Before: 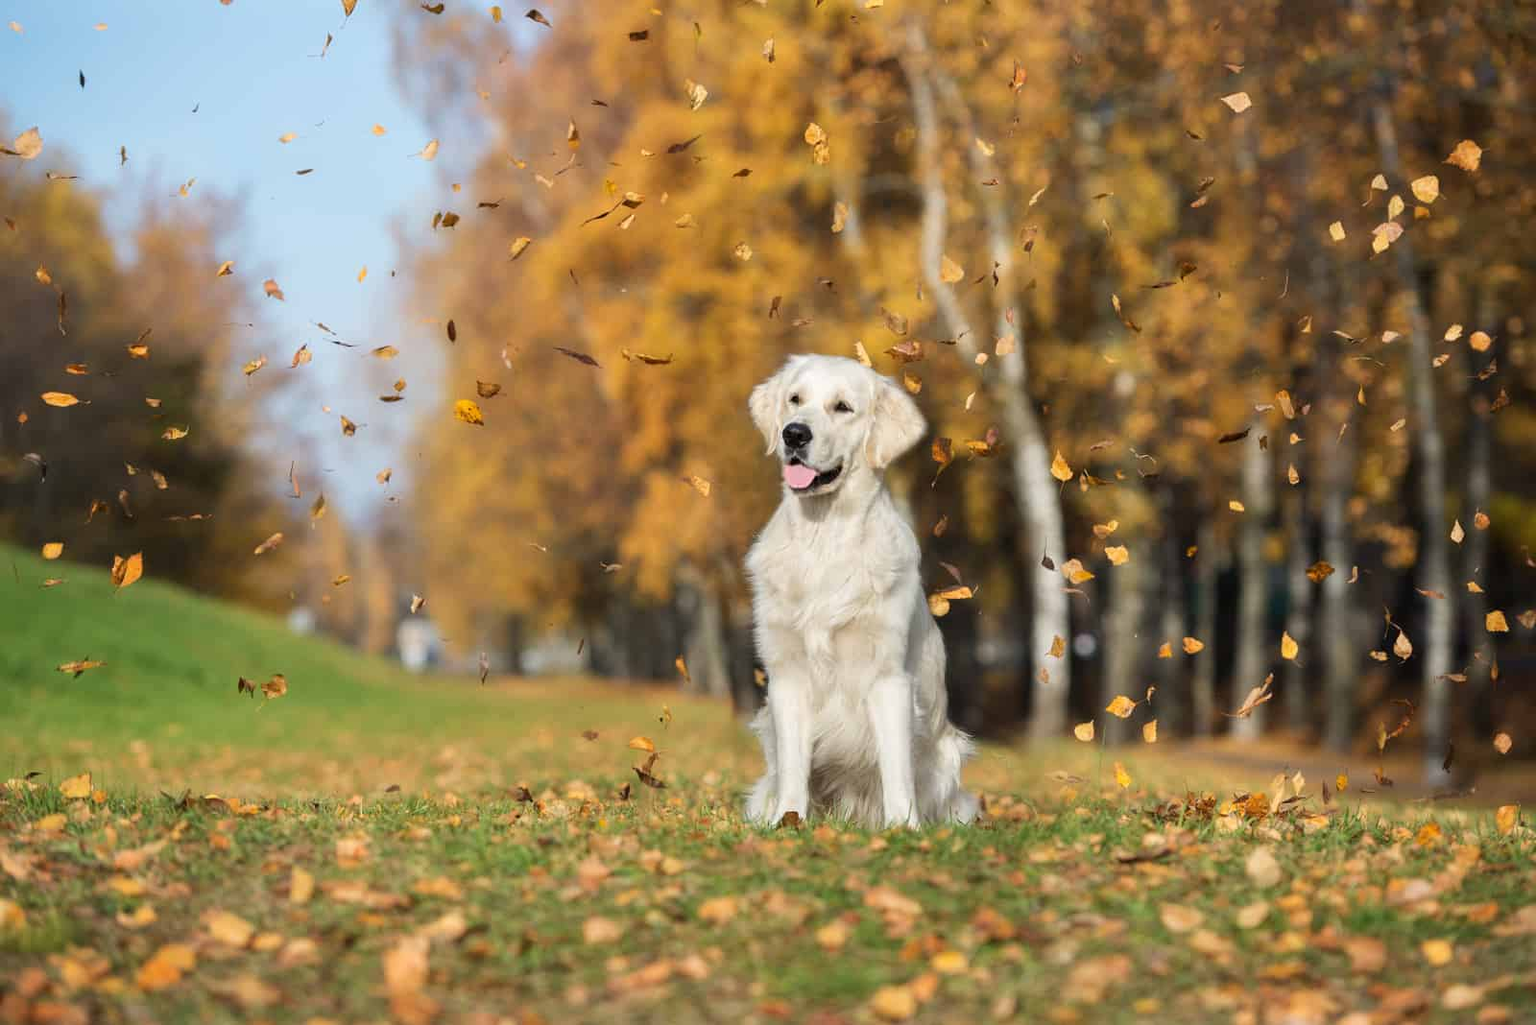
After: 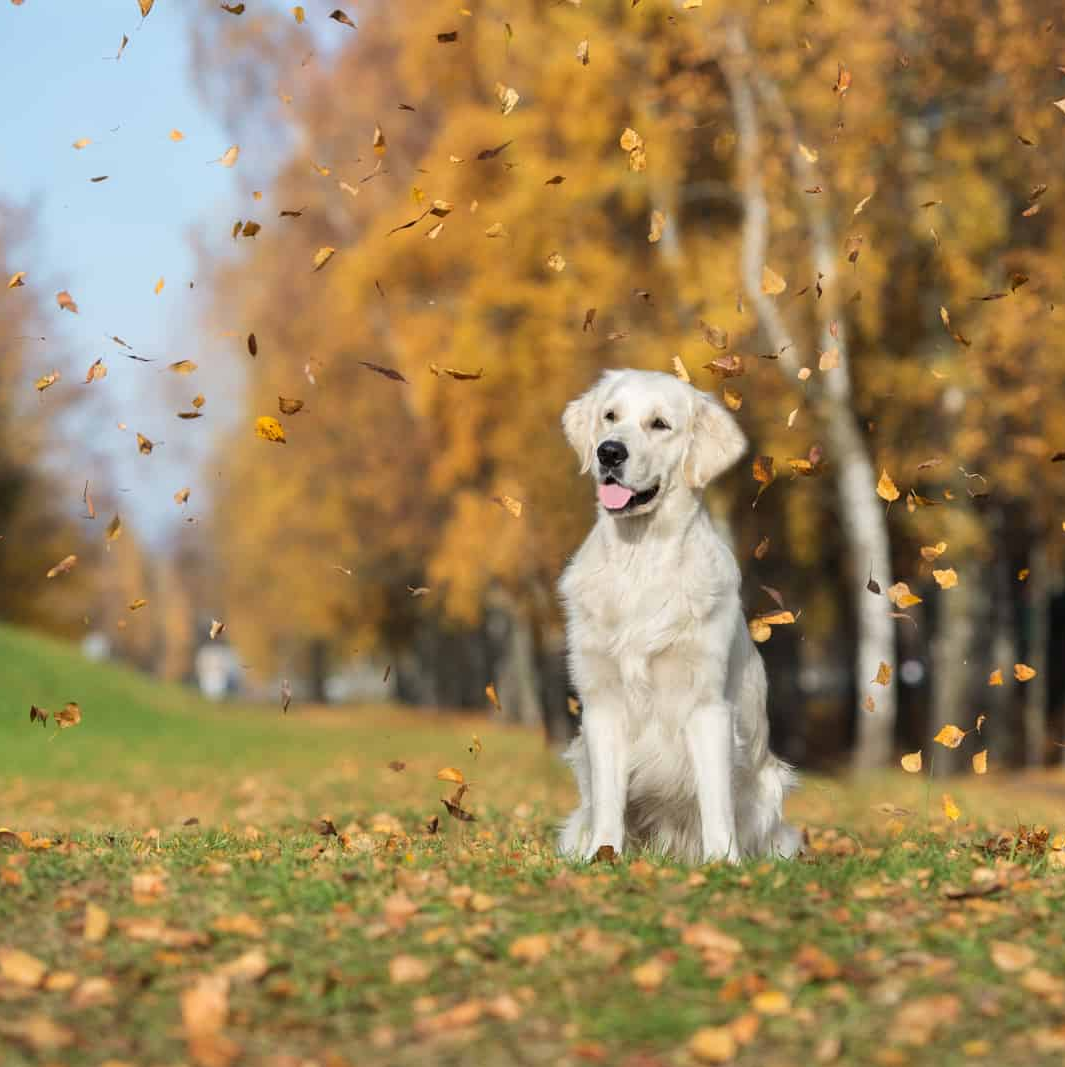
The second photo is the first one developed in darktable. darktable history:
crop and rotate: left 13.637%, right 19.743%
